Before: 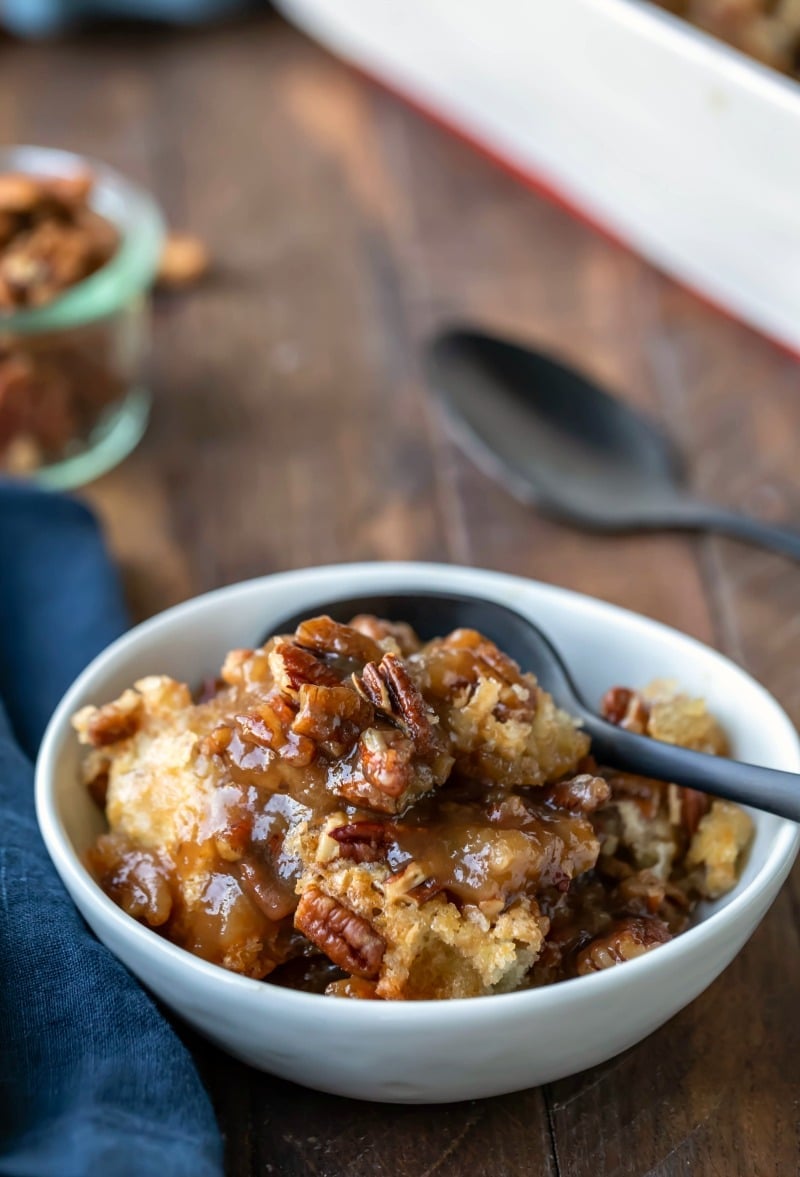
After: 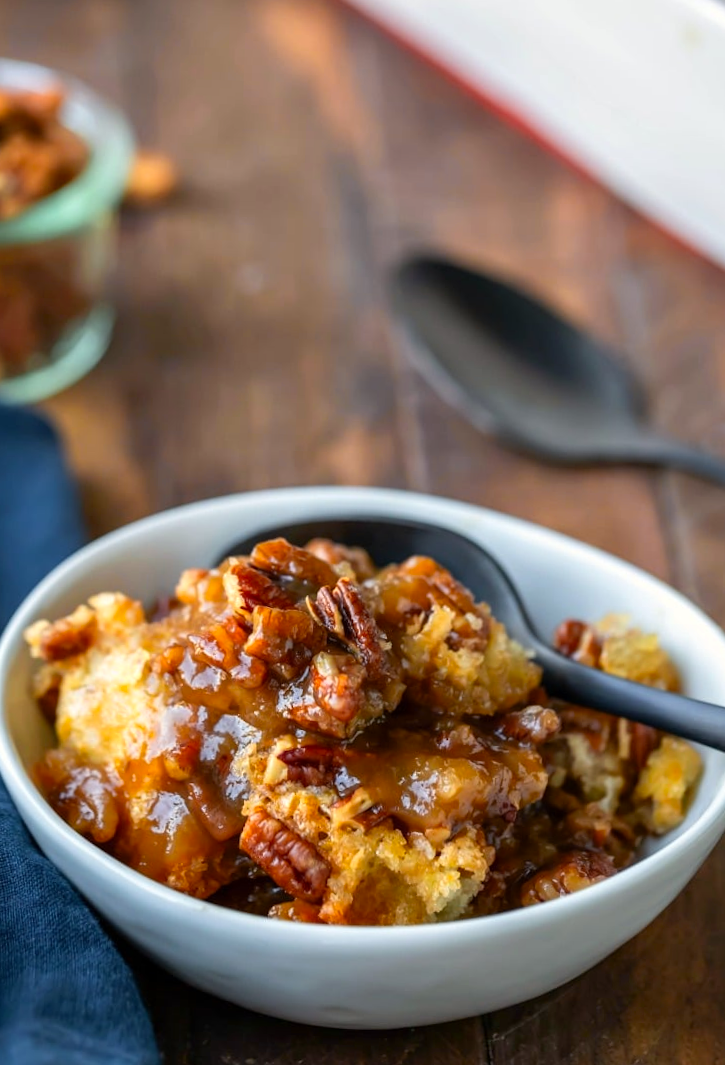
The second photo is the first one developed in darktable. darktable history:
crop and rotate: angle -1.97°, left 3.162%, top 4.227%, right 1.658%, bottom 0.763%
color zones: curves: ch0 [(0.224, 0.526) (0.75, 0.5)]; ch1 [(0.055, 0.526) (0.224, 0.761) (0.377, 0.526) (0.75, 0.5)]
